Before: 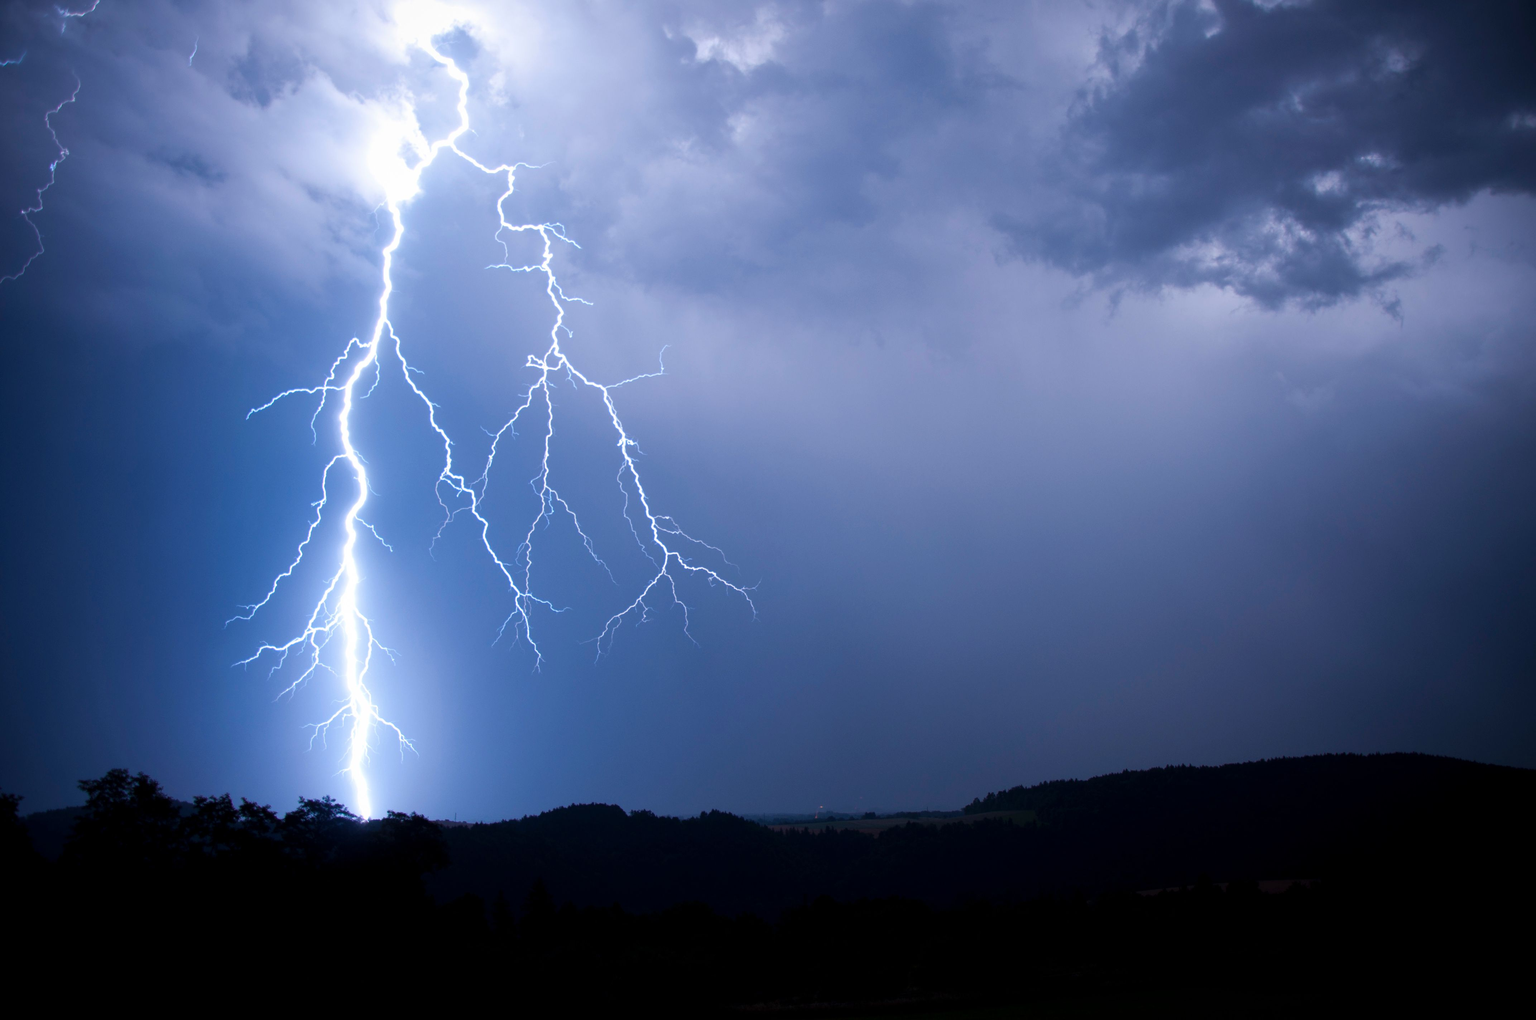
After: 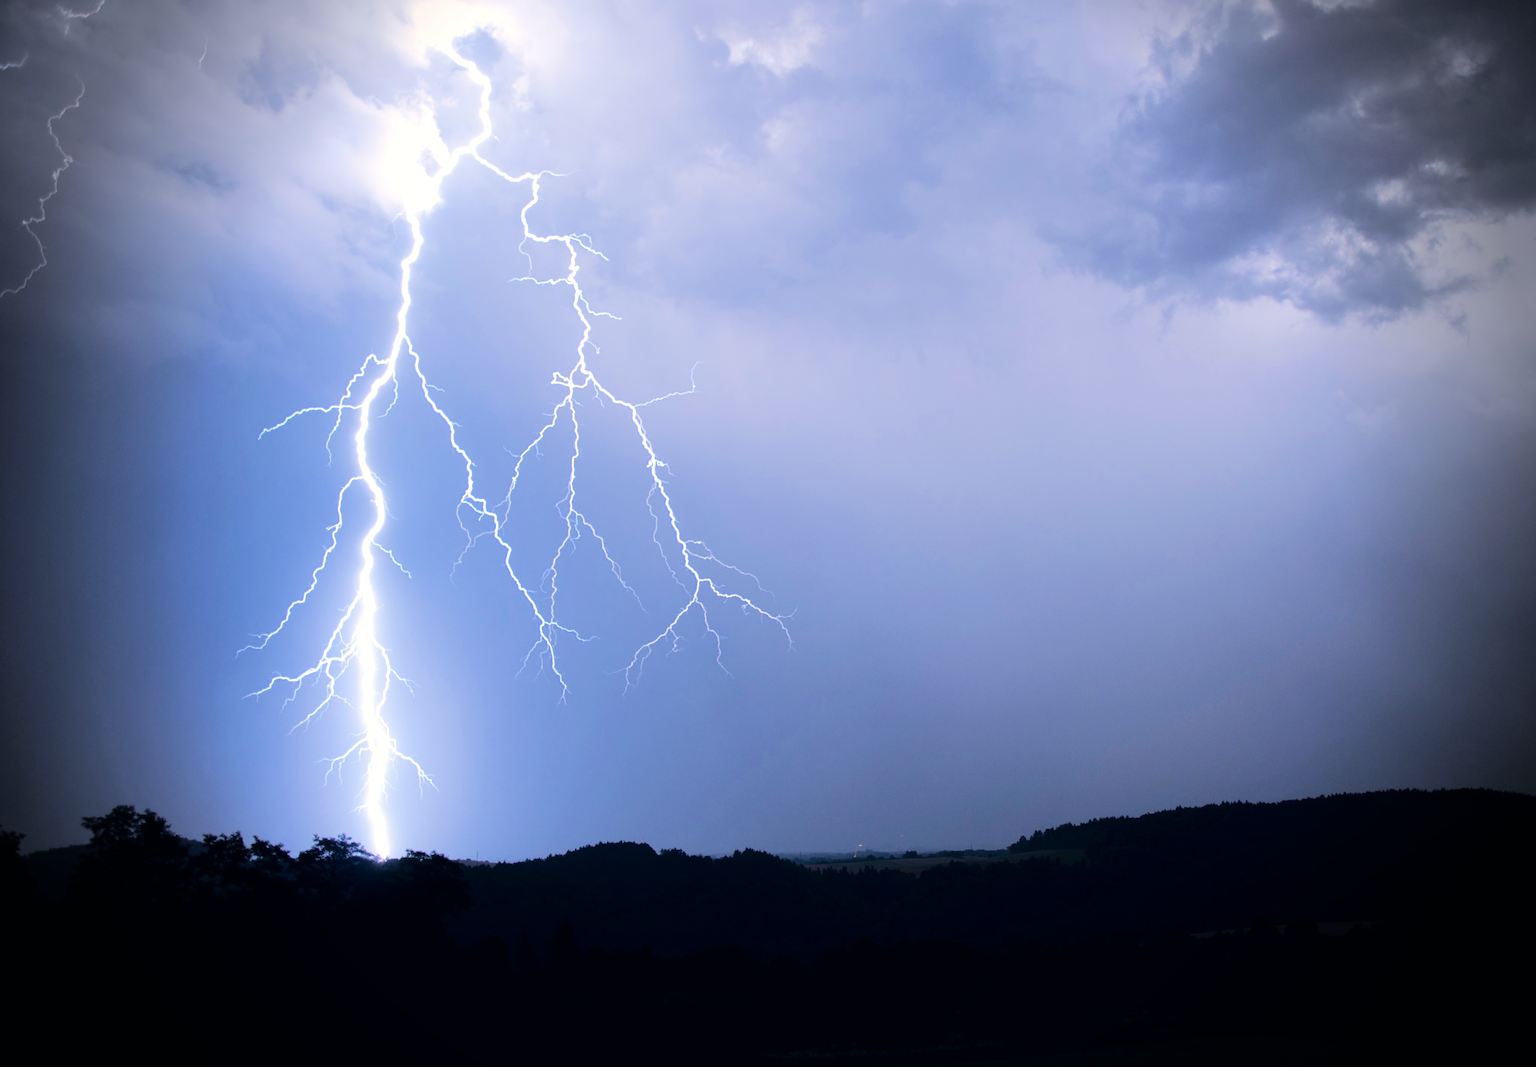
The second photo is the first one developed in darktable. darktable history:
vignetting: fall-off start 77.34%, fall-off radius 28.41%, width/height ratio 0.968
tone equalizer: -7 EV 0.151 EV, -6 EV 0.609 EV, -5 EV 1.17 EV, -4 EV 1.32 EV, -3 EV 1.18 EV, -2 EV 0.6 EV, -1 EV 0.149 EV, edges refinement/feathering 500, mask exposure compensation -1.57 EV, preserve details no
color correction: highlights a* 2.86, highlights b* 5.03, shadows a* -2.3, shadows b* -4.82, saturation 0.776
crop: right 4.479%, bottom 0.03%
